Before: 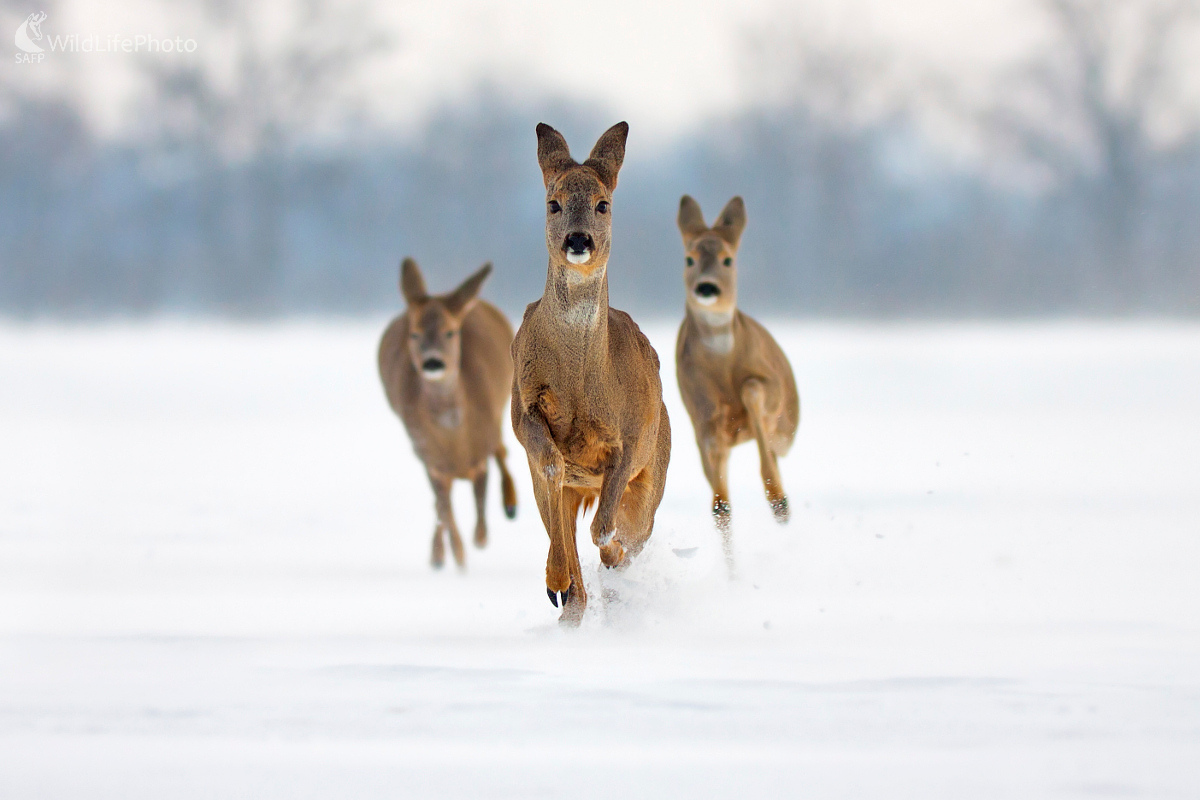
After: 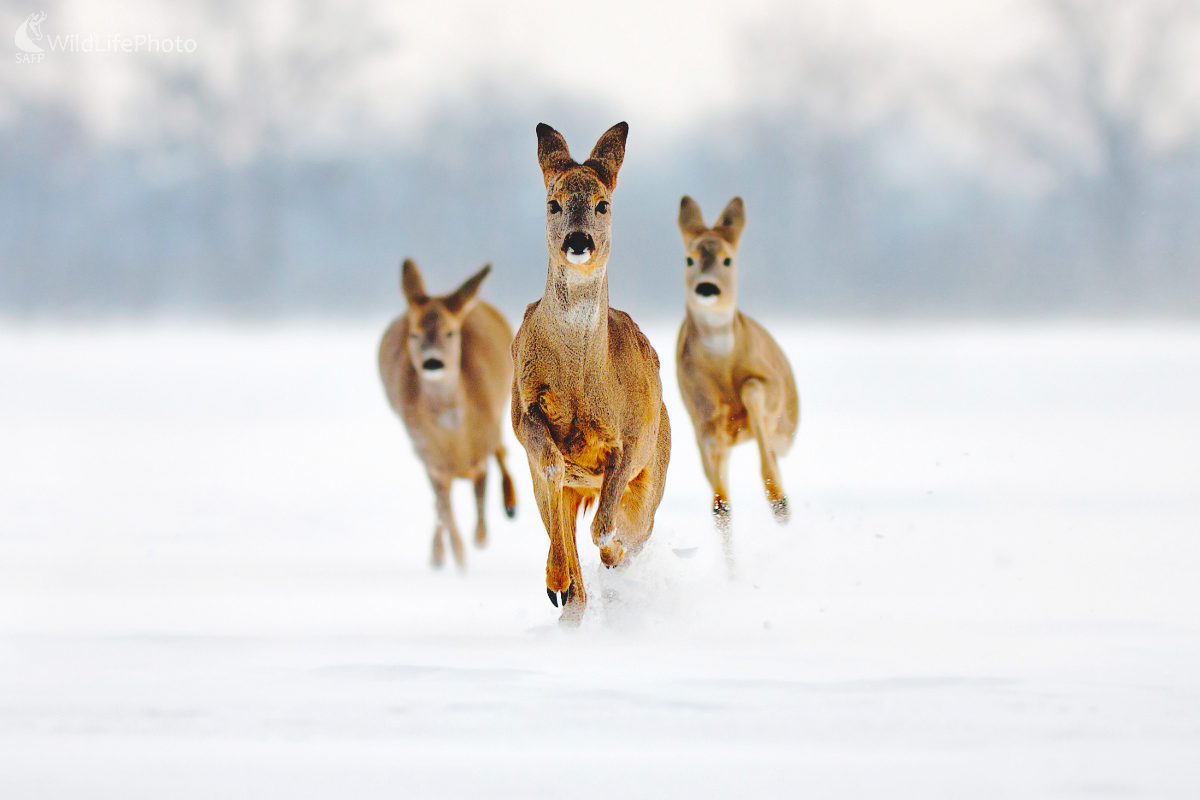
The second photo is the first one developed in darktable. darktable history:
tone curve: curves: ch0 [(0, 0) (0.003, 0.117) (0.011, 0.115) (0.025, 0.116) (0.044, 0.116) (0.069, 0.112) (0.1, 0.113) (0.136, 0.127) (0.177, 0.148) (0.224, 0.191) (0.277, 0.249) (0.335, 0.363) (0.399, 0.479) (0.468, 0.589) (0.543, 0.664) (0.623, 0.733) (0.709, 0.799) (0.801, 0.852) (0.898, 0.914) (1, 1)], preserve colors none
